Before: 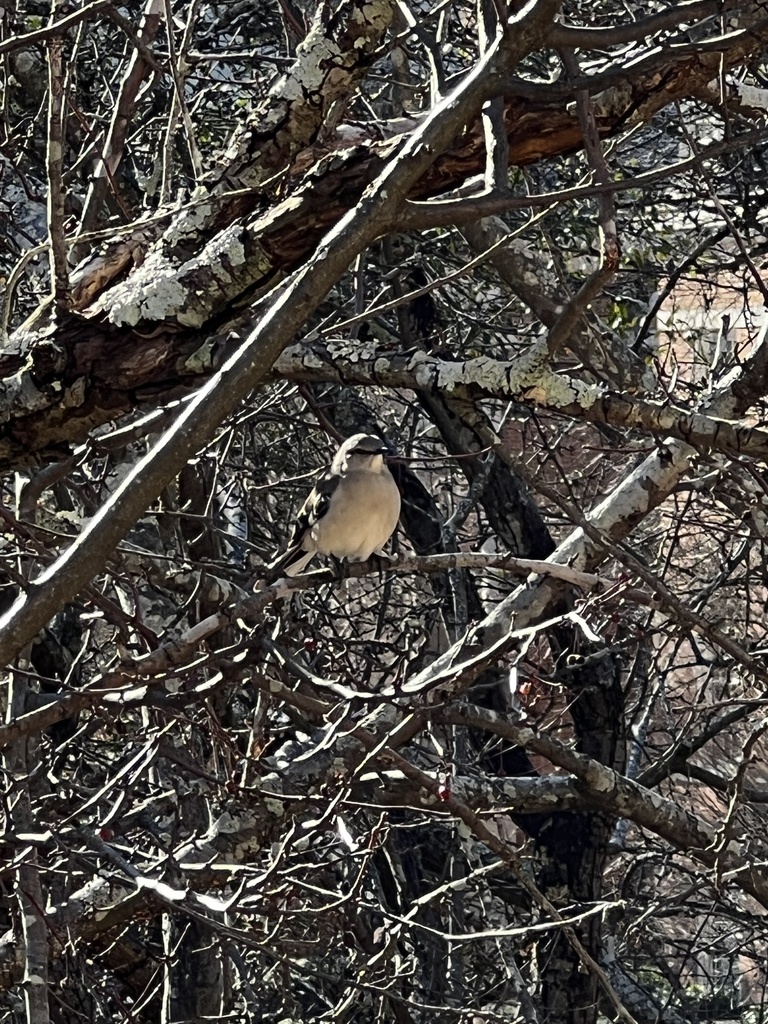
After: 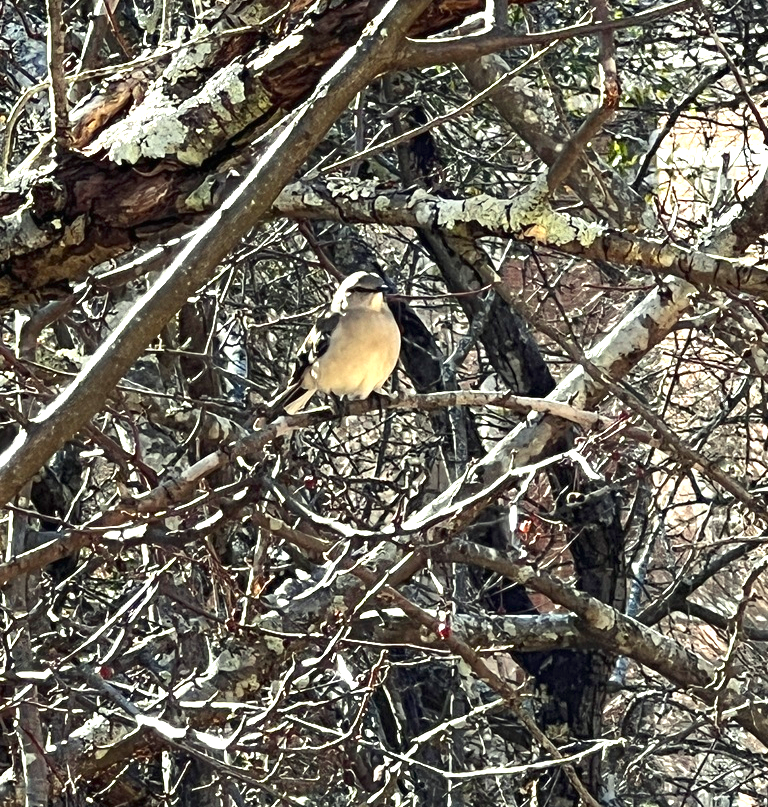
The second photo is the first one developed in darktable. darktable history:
exposure: black level correction 0, exposure 1.294 EV, compensate highlight preservation false
color correction: highlights a* -4.38, highlights b* 6.4
crop and rotate: top 15.845%, bottom 5.321%
